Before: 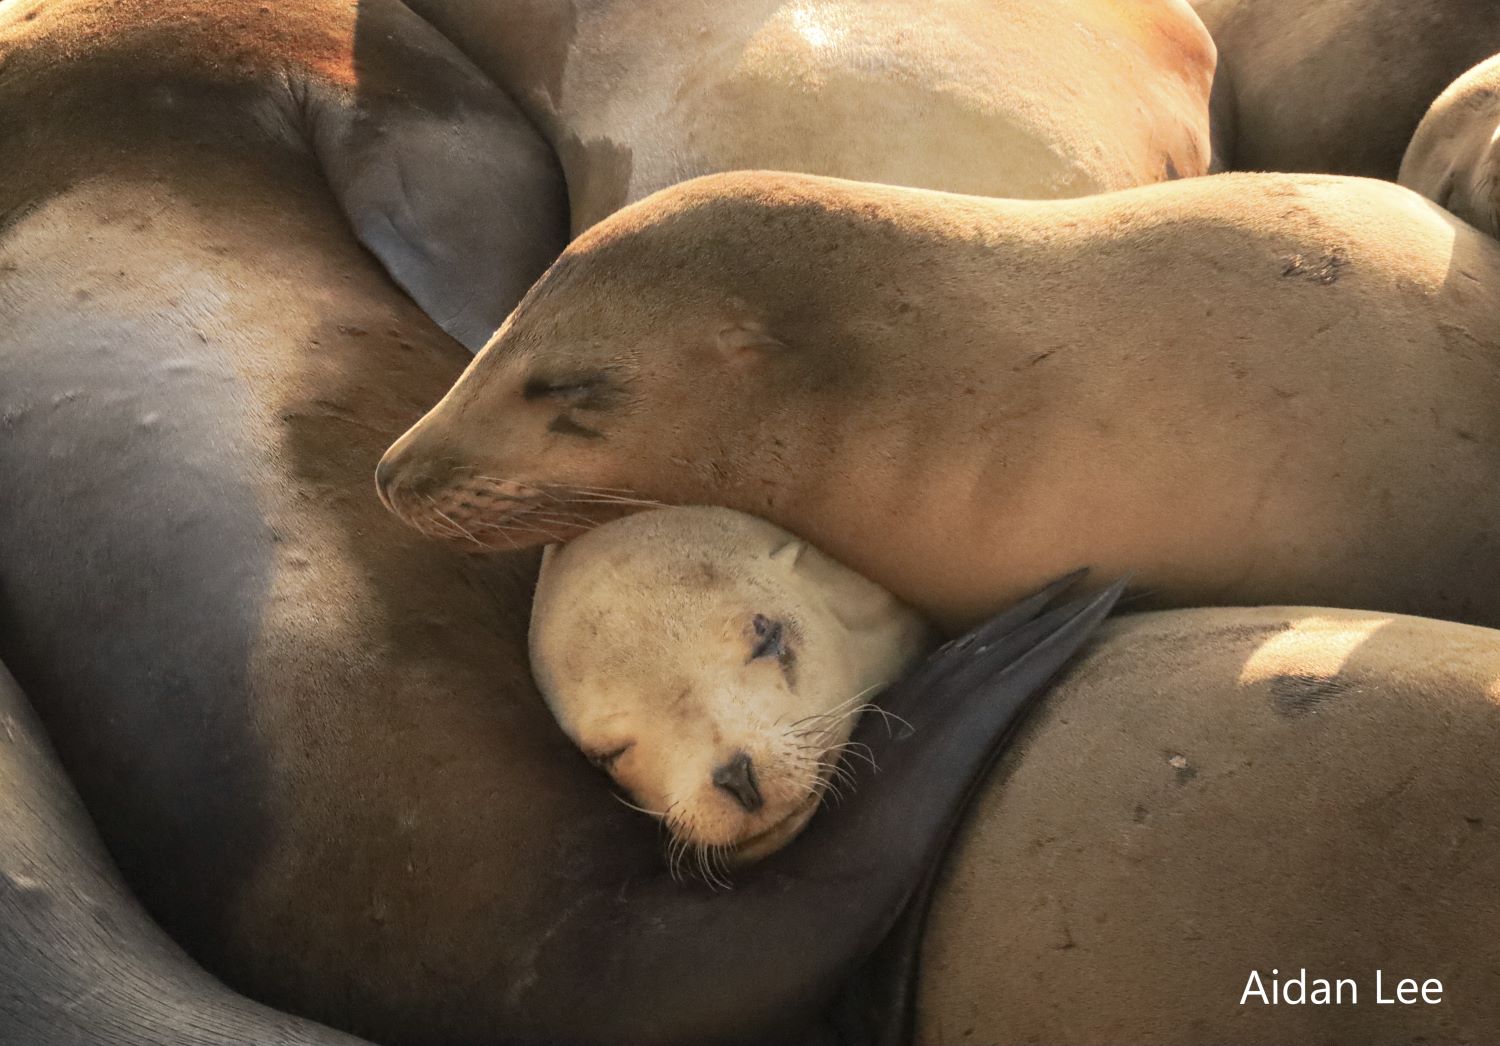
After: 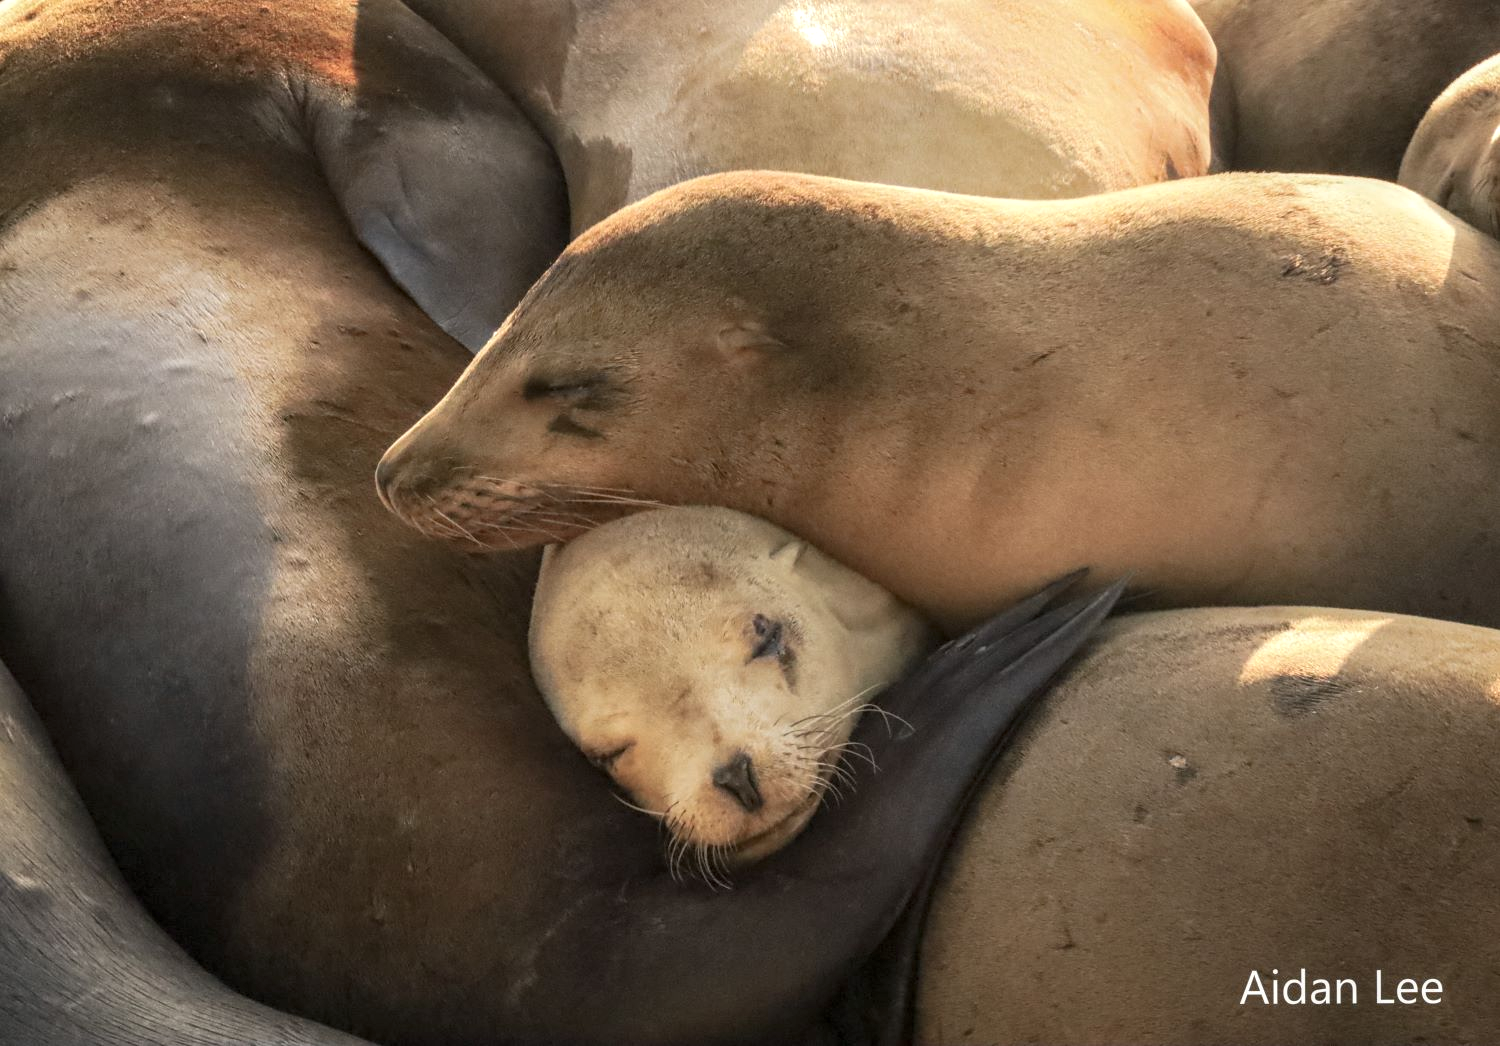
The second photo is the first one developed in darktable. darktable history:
local contrast: on, module defaults
levels: levels [0, 0.492, 0.984]
